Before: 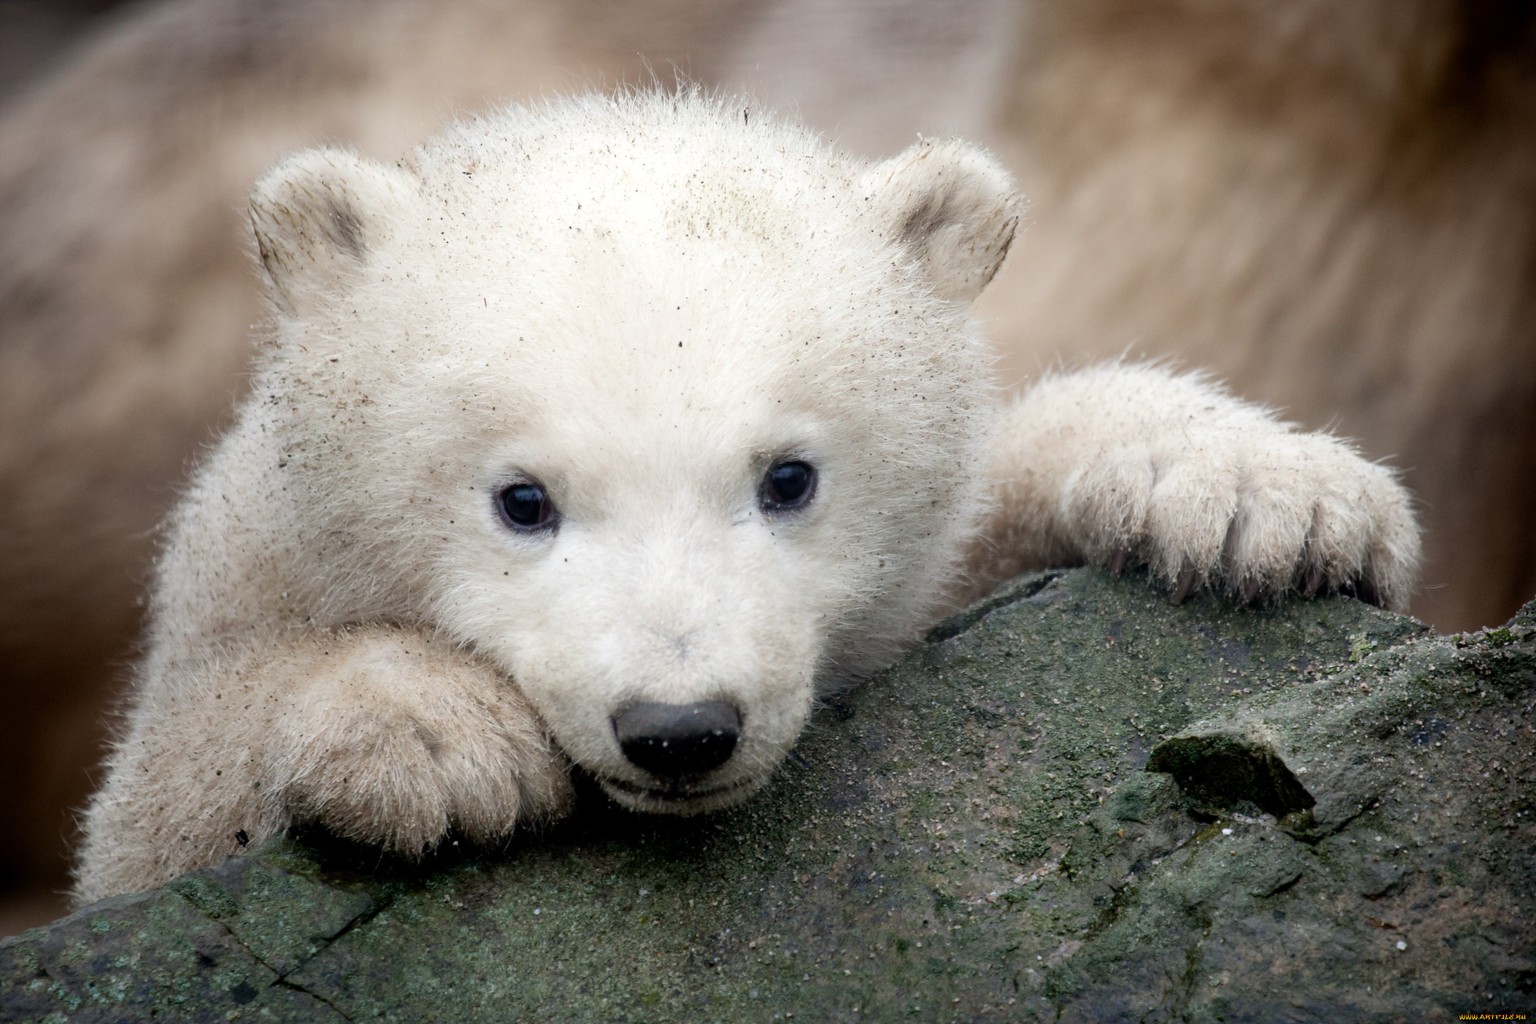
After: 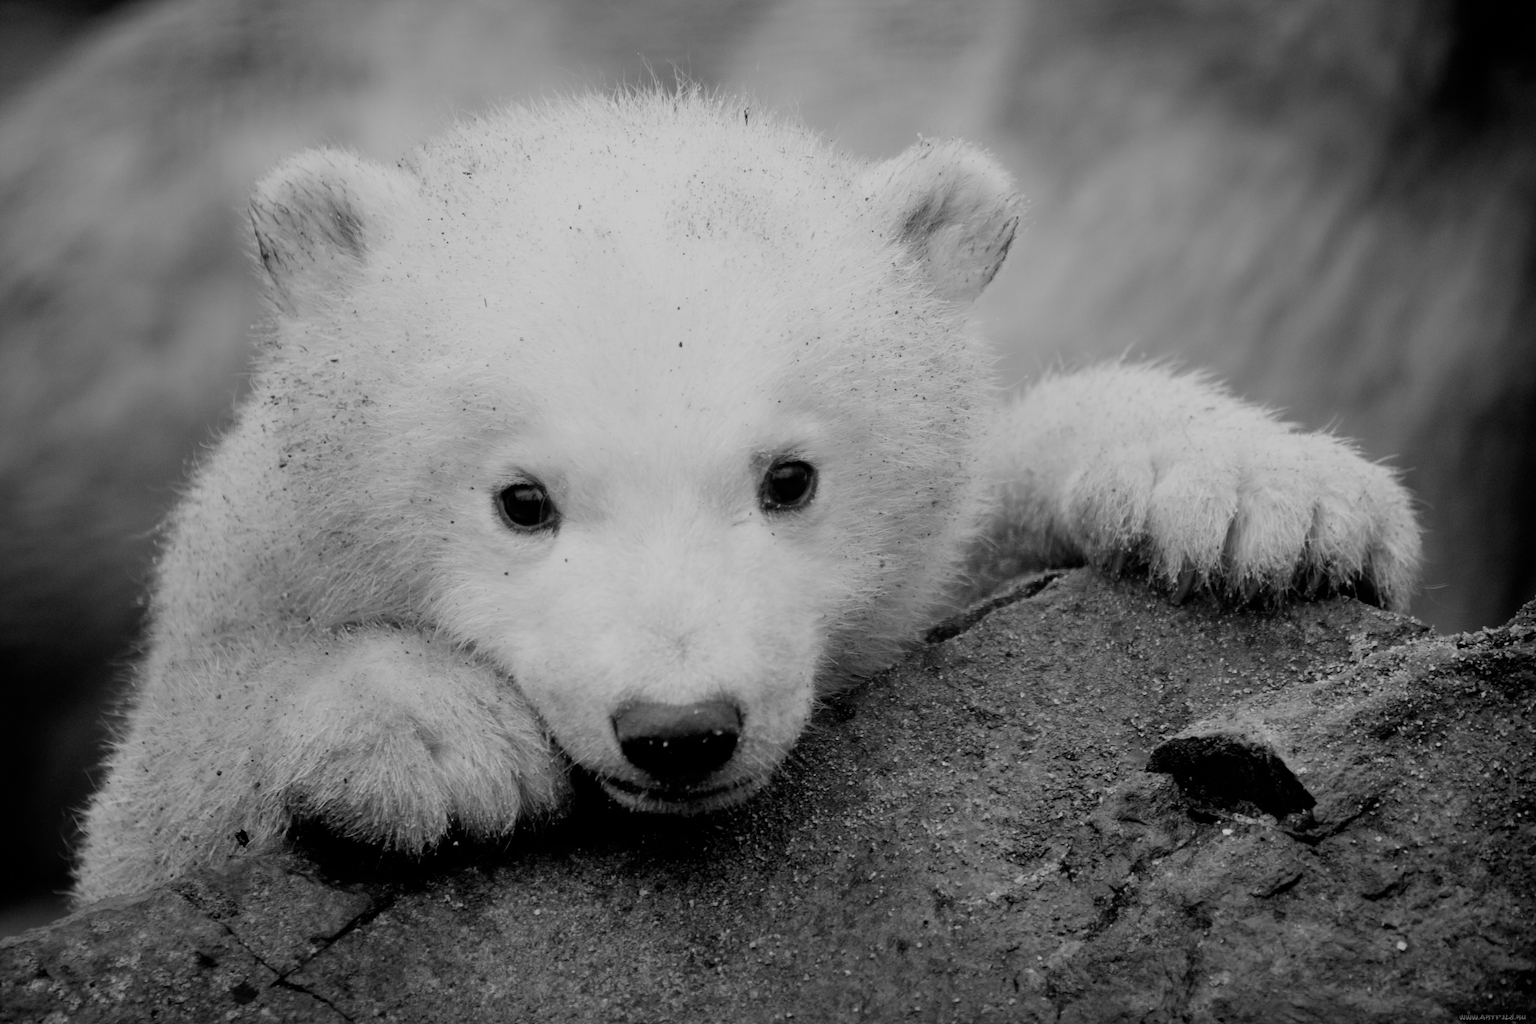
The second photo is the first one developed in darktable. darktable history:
monochrome: a 0, b 0, size 0.5, highlights 0.57
filmic rgb: black relative exposure -7.65 EV, white relative exposure 4.56 EV, hardness 3.61
color correction: highlights a* 15, highlights b* 31.55
